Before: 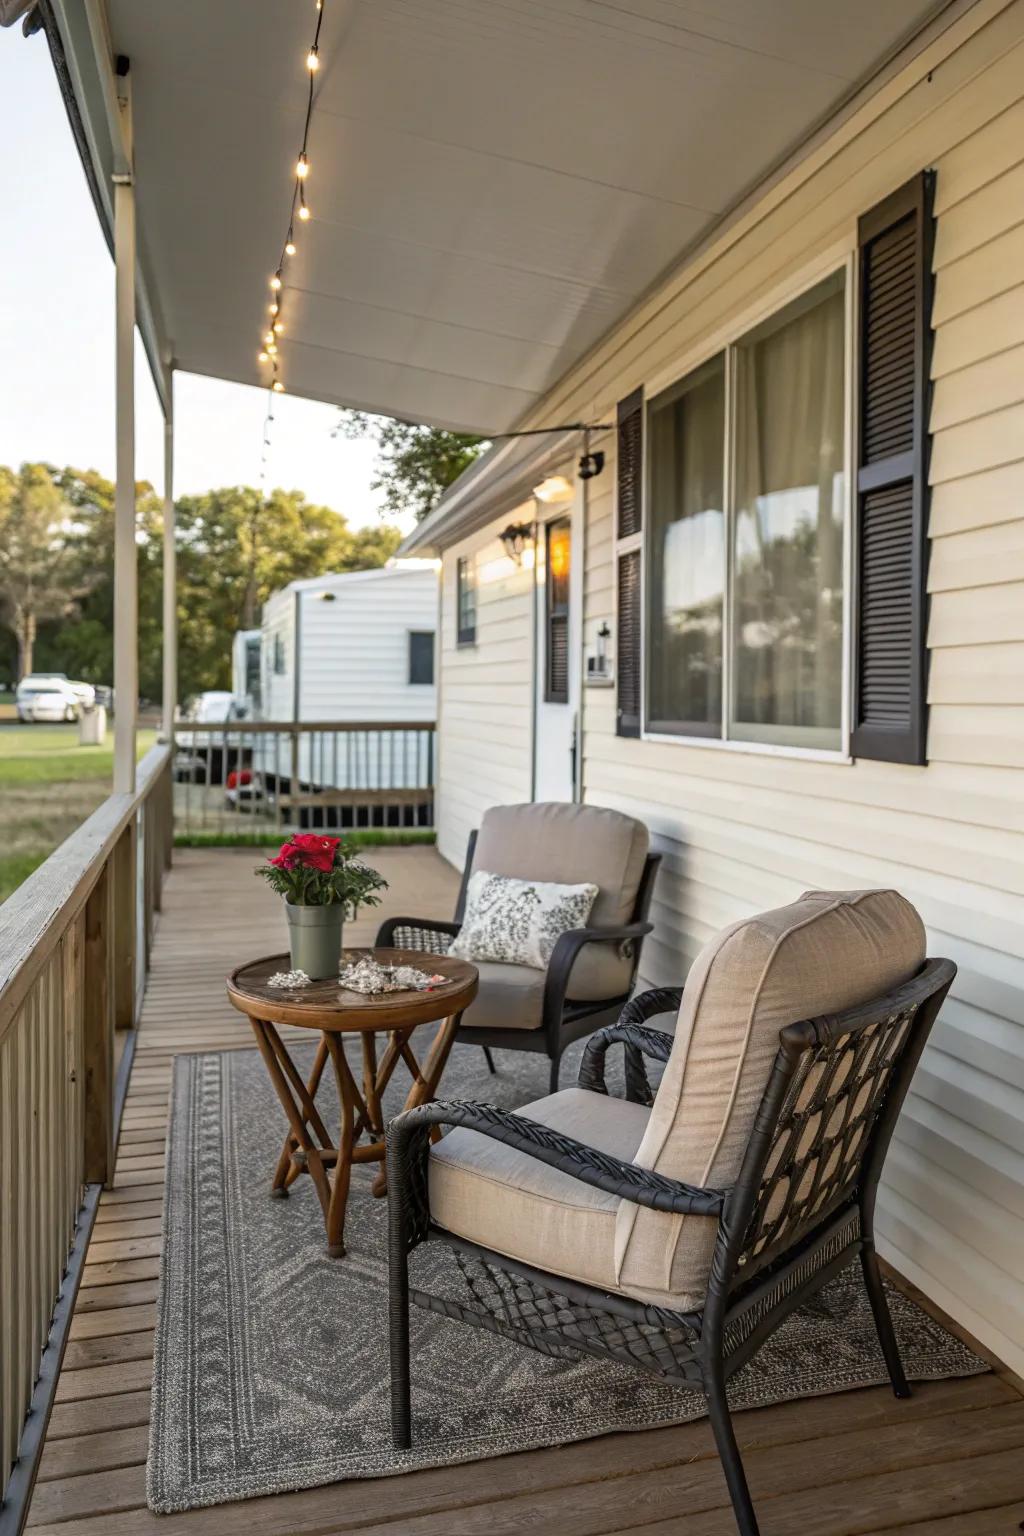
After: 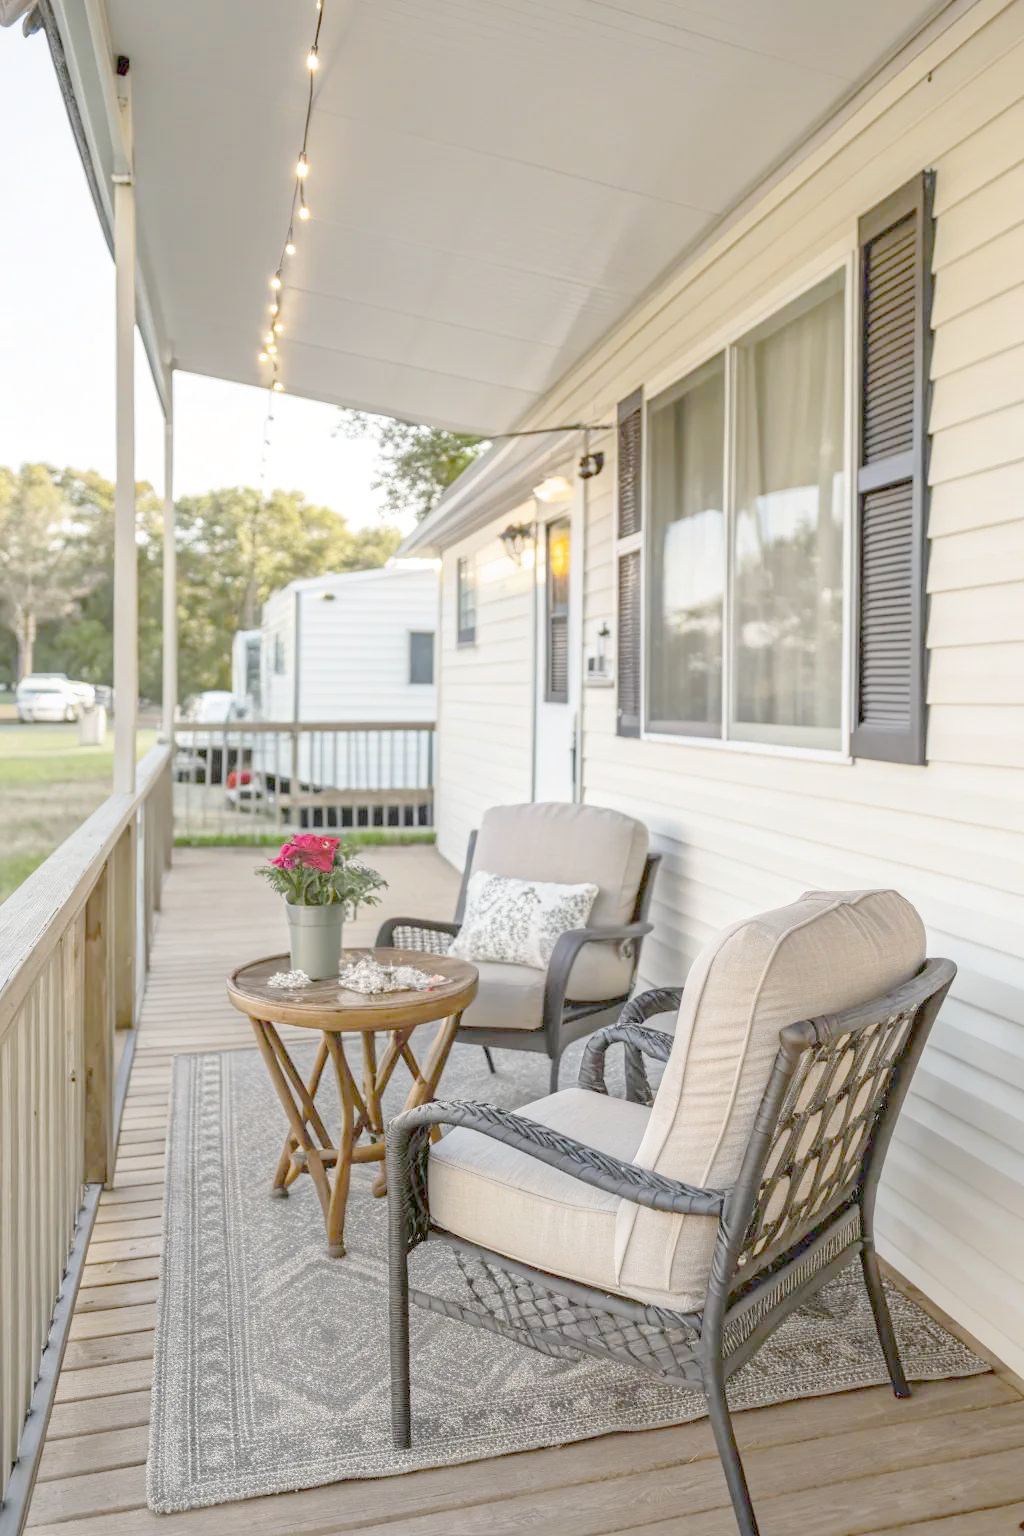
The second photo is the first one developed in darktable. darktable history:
rotate and perspective: automatic cropping original format, crop left 0, crop top 0
